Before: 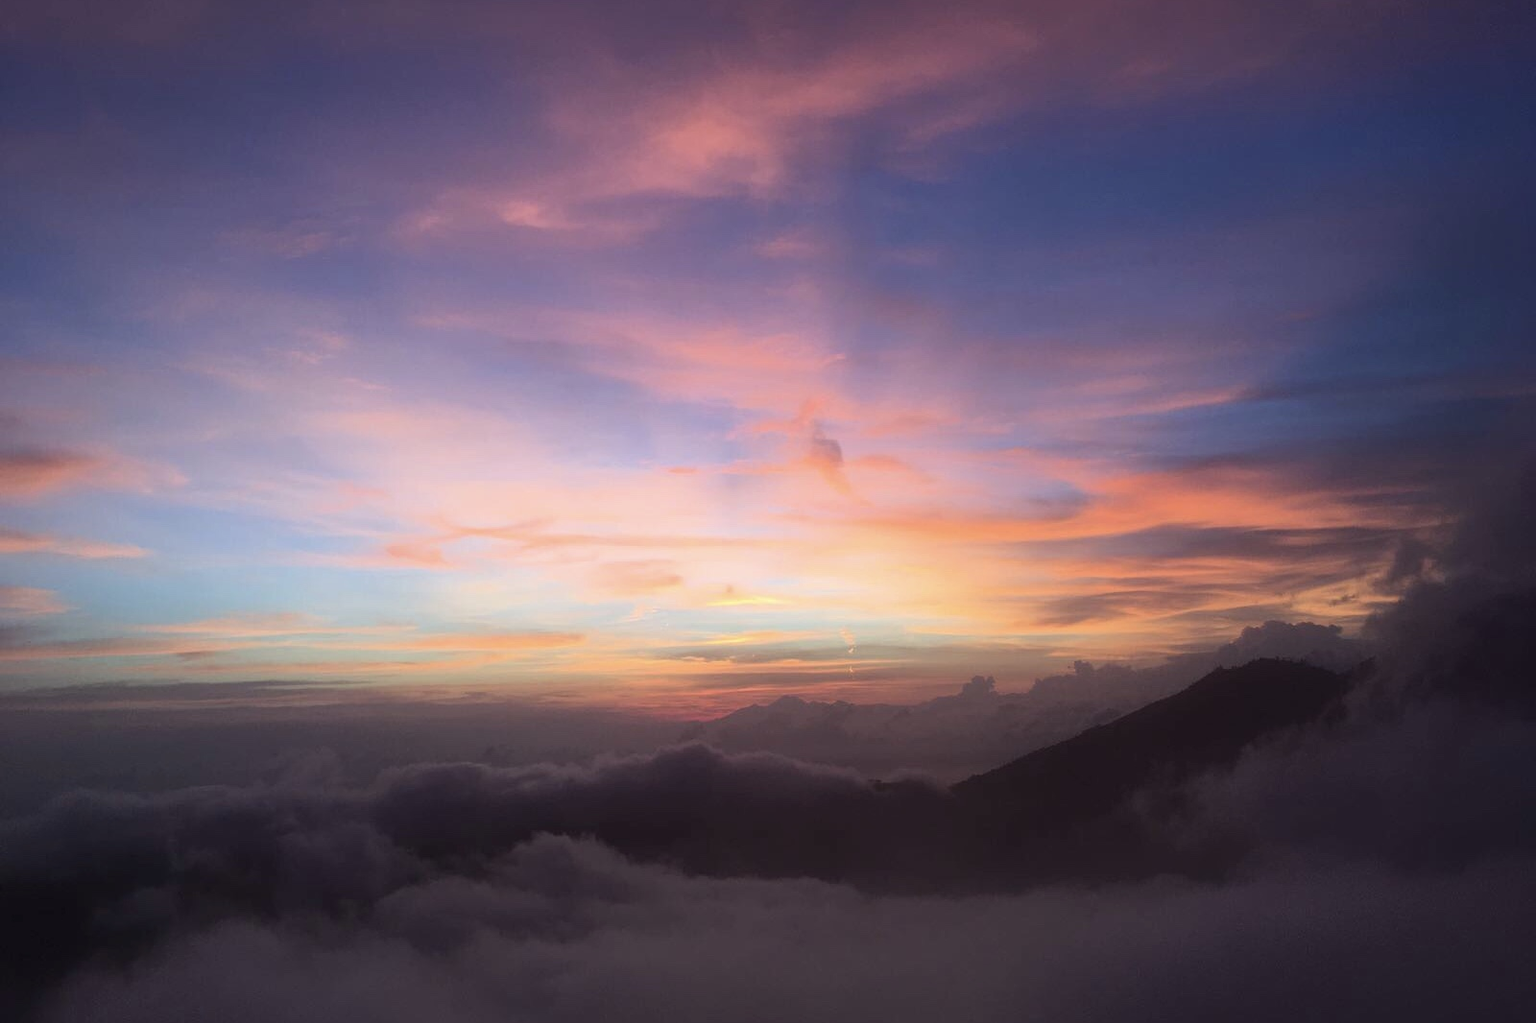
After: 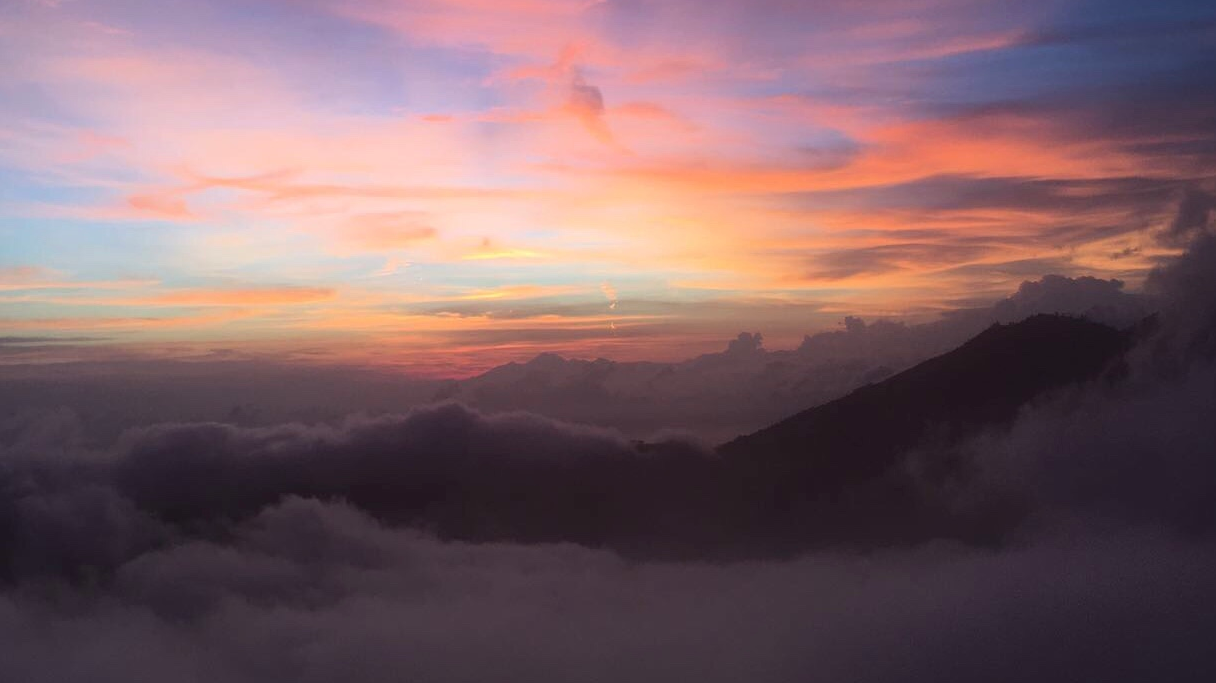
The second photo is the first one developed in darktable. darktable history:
crop and rotate: left 17.177%, top 34.926%, right 6.794%, bottom 0.946%
